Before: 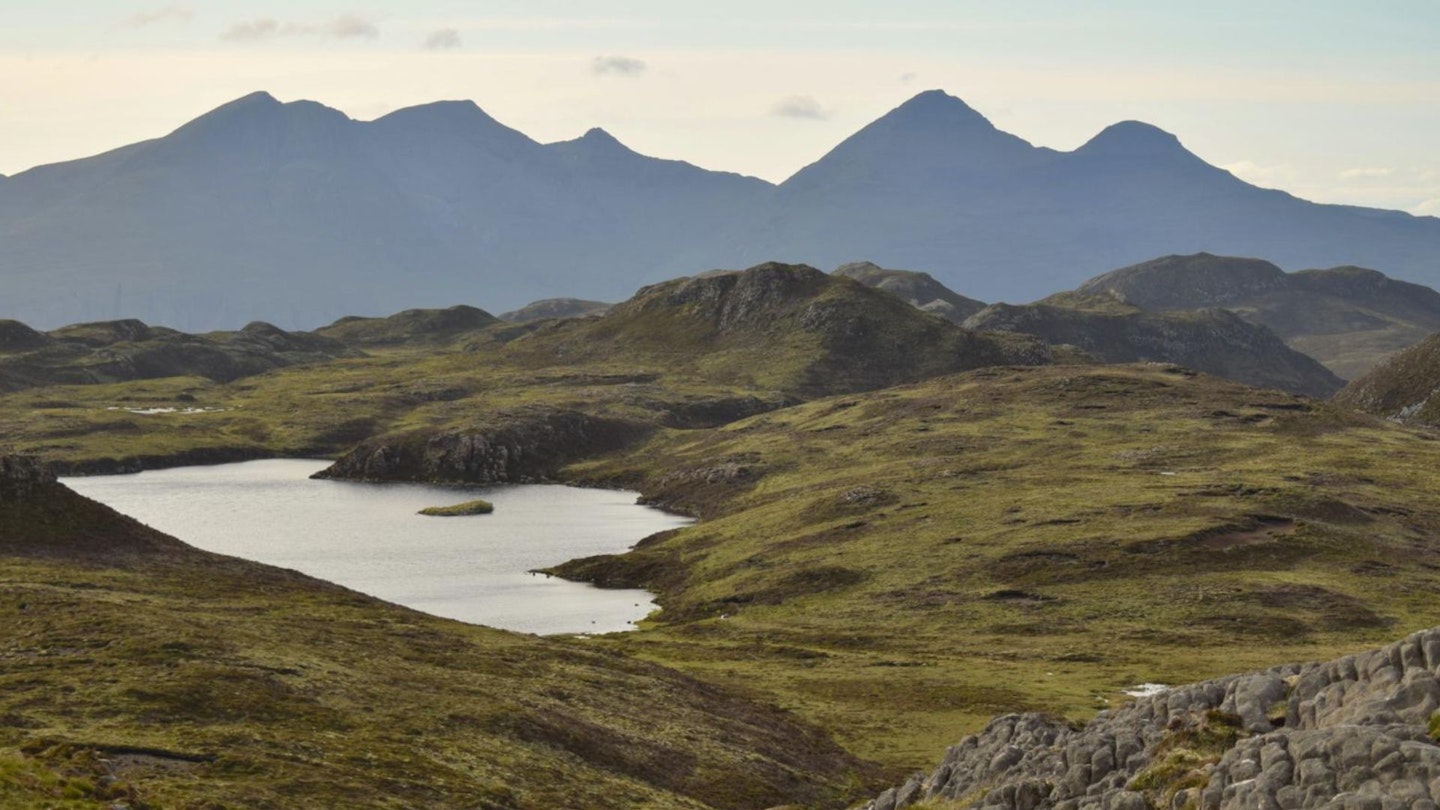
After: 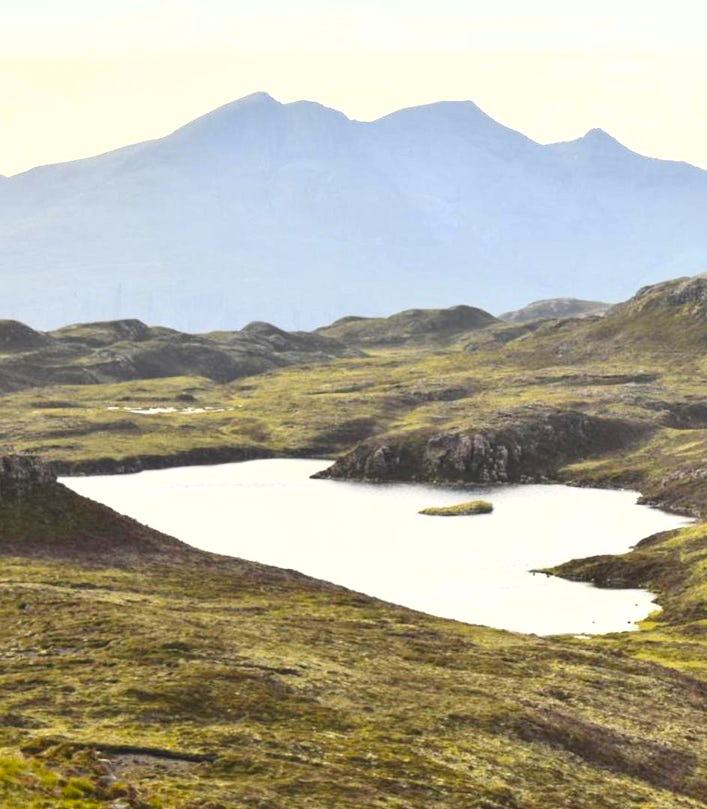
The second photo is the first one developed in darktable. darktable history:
exposure: black level correction 0, exposure 1.1 EV, compensate highlight preservation false
crop and rotate: left 0%, top 0%, right 50.845%
tone curve: curves: ch0 [(0, 0.003) (0.117, 0.101) (0.257, 0.246) (0.408, 0.432) (0.632, 0.716) (0.795, 0.884) (1, 1)]; ch1 [(0, 0) (0.227, 0.197) (0.405, 0.421) (0.501, 0.501) (0.522, 0.526) (0.546, 0.564) (0.589, 0.602) (0.696, 0.761) (0.976, 0.992)]; ch2 [(0, 0) (0.208, 0.176) (0.377, 0.38) (0.5, 0.5) (0.537, 0.534) (0.571, 0.577) (0.627, 0.64) (0.698, 0.76) (1, 1)], color space Lab, independent channels, preserve colors none
shadows and highlights: radius 125.46, shadows 21.19, highlights -21.19, low approximation 0.01
